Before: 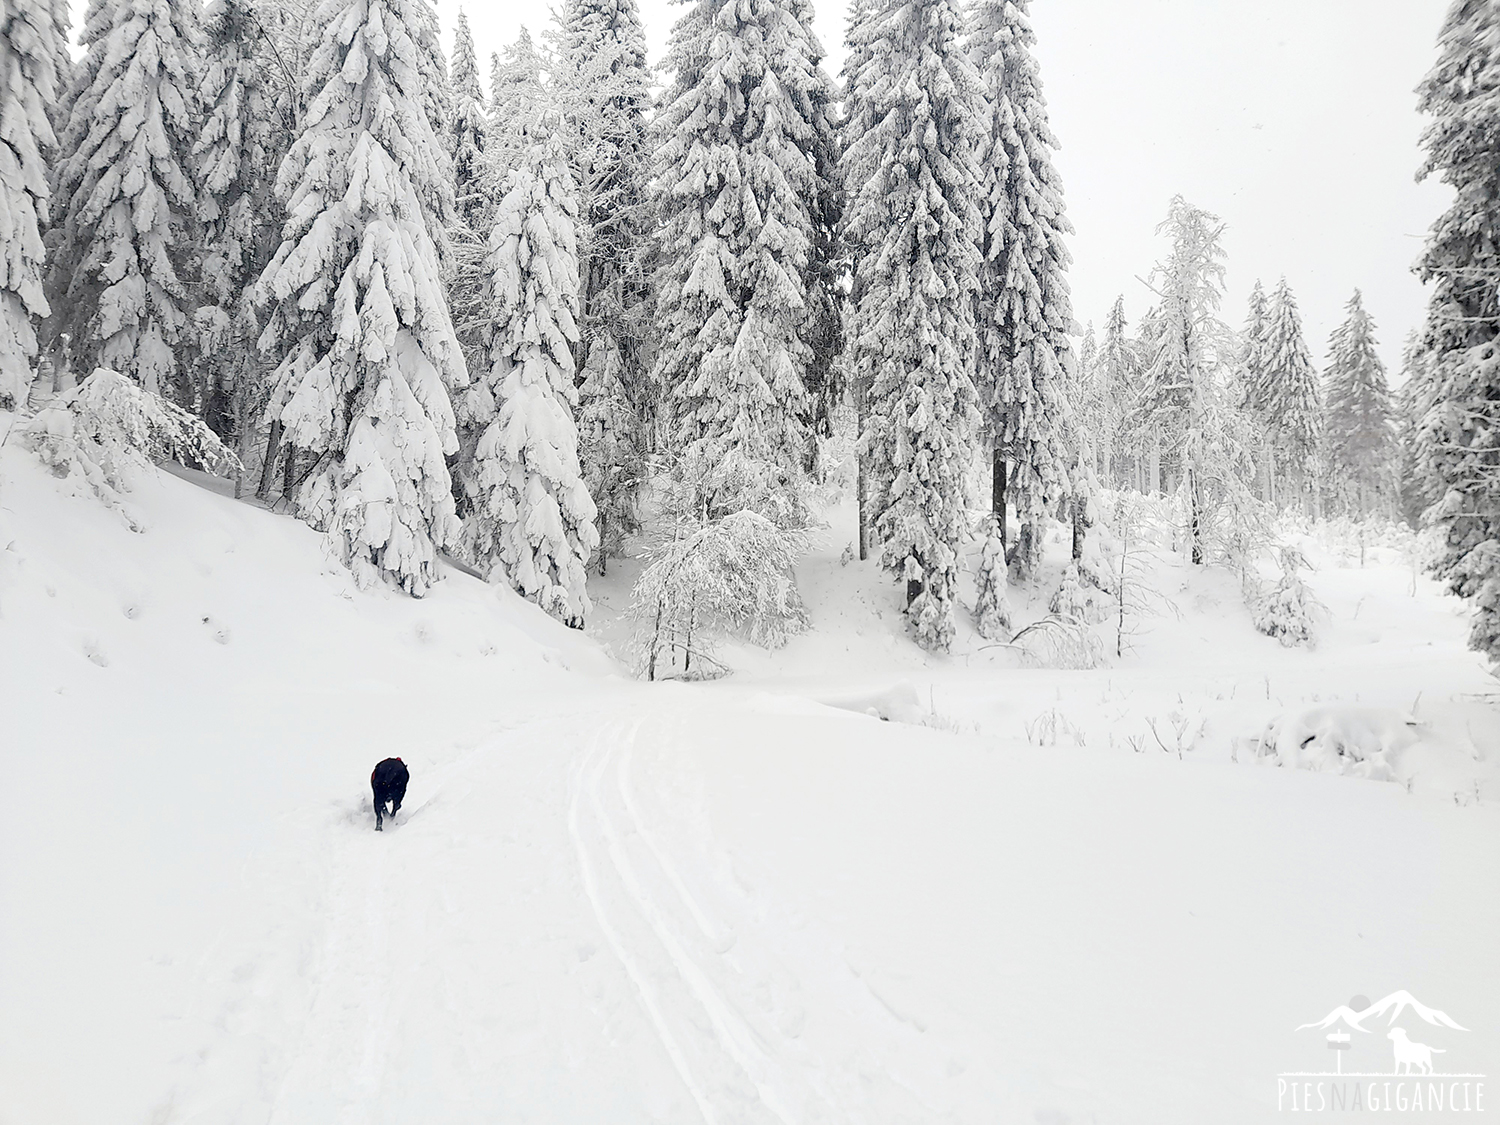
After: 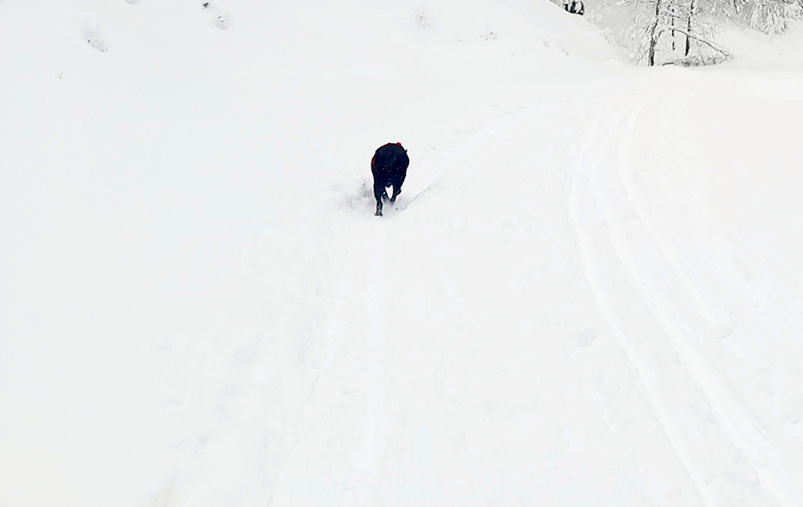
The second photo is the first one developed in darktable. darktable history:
contrast brightness saturation: contrast 0.163, saturation 0.311
crop and rotate: top 54.751%, right 46.452%, bottom 0.139%
